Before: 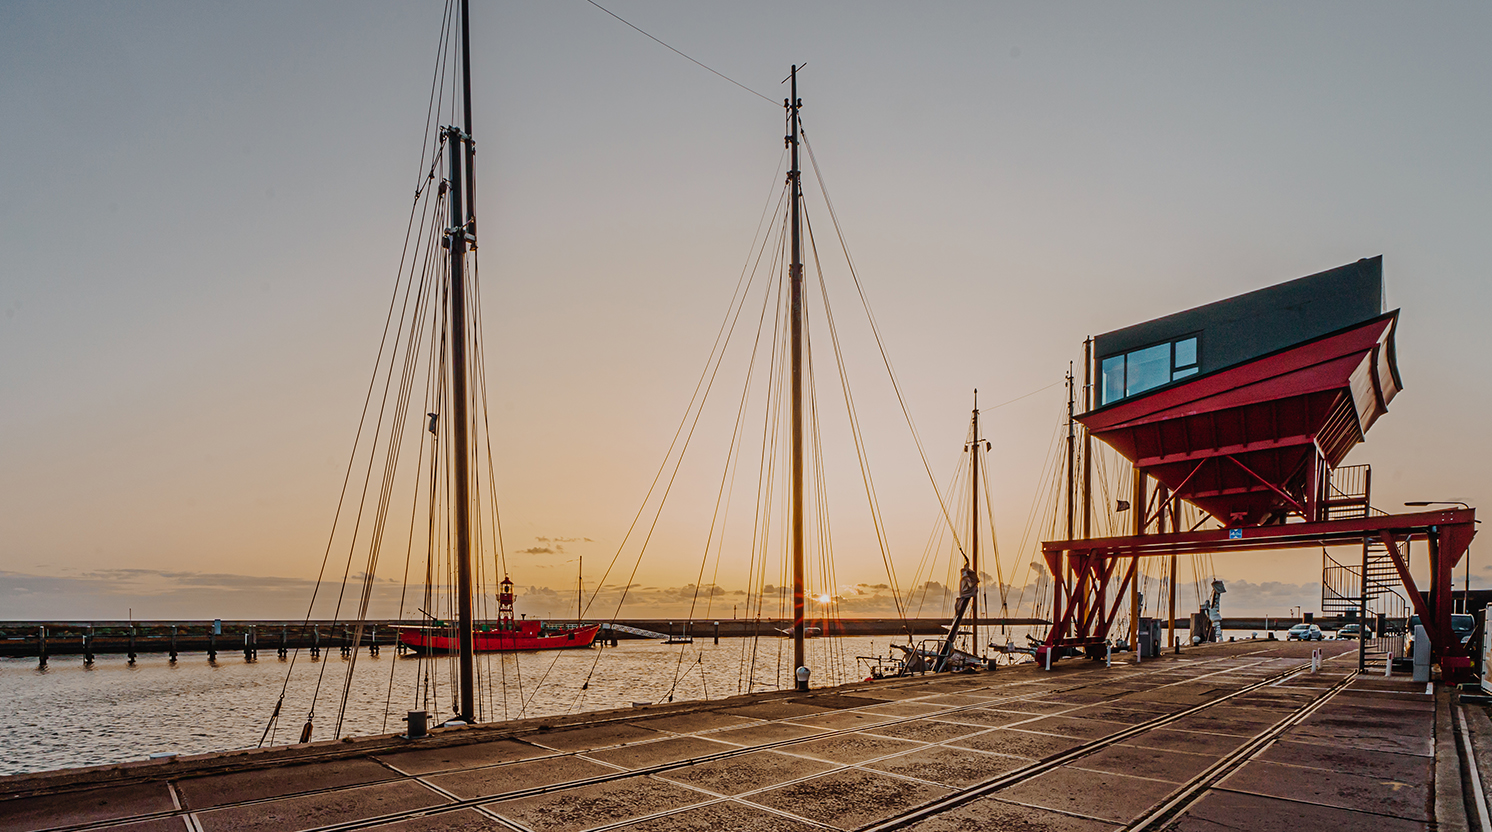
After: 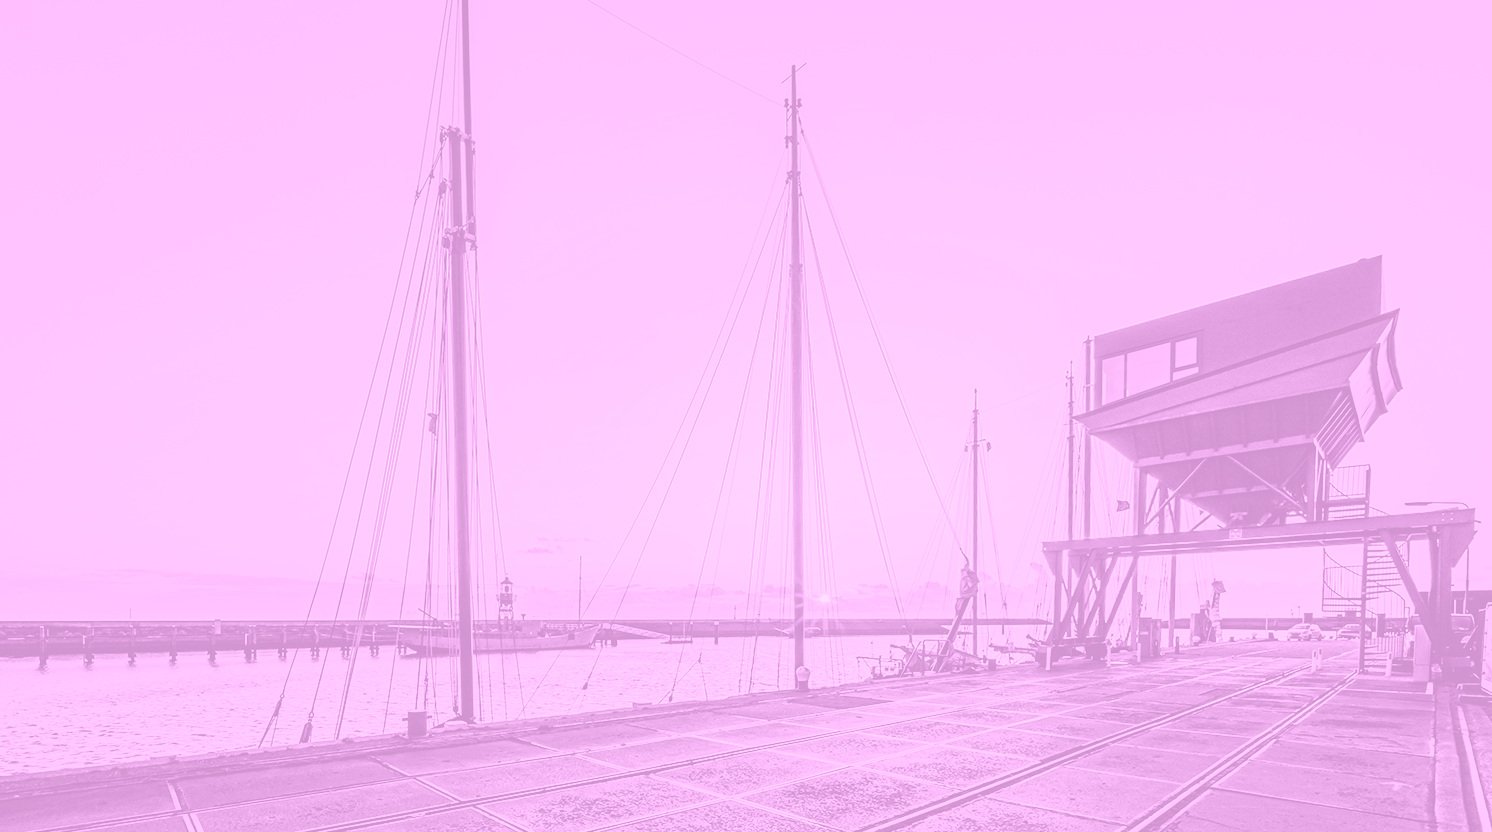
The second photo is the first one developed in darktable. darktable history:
colorize: hue 331.2°, saturation 75%, source mix 30.28%, lightness 70.52%, version 1
shadows and highlights: shadows 25, highlights -70
contrast brightness saturation: contrast 0.03, brightness 0.06, saturation 0.13
tone equalizer: -8 EV -0.417 EV, -7 EV -0.389 EV, -6 EV -0.333 EV, -5 EV -0.222 EV, -3 EV 0.222 EV, -2 EV 0.333 EV, -1 EV 0.389 EV, +0 EV 0.417 EV, edges refinement/feathering 500, mask exposure compensation -1.57 EV, preserve details no
